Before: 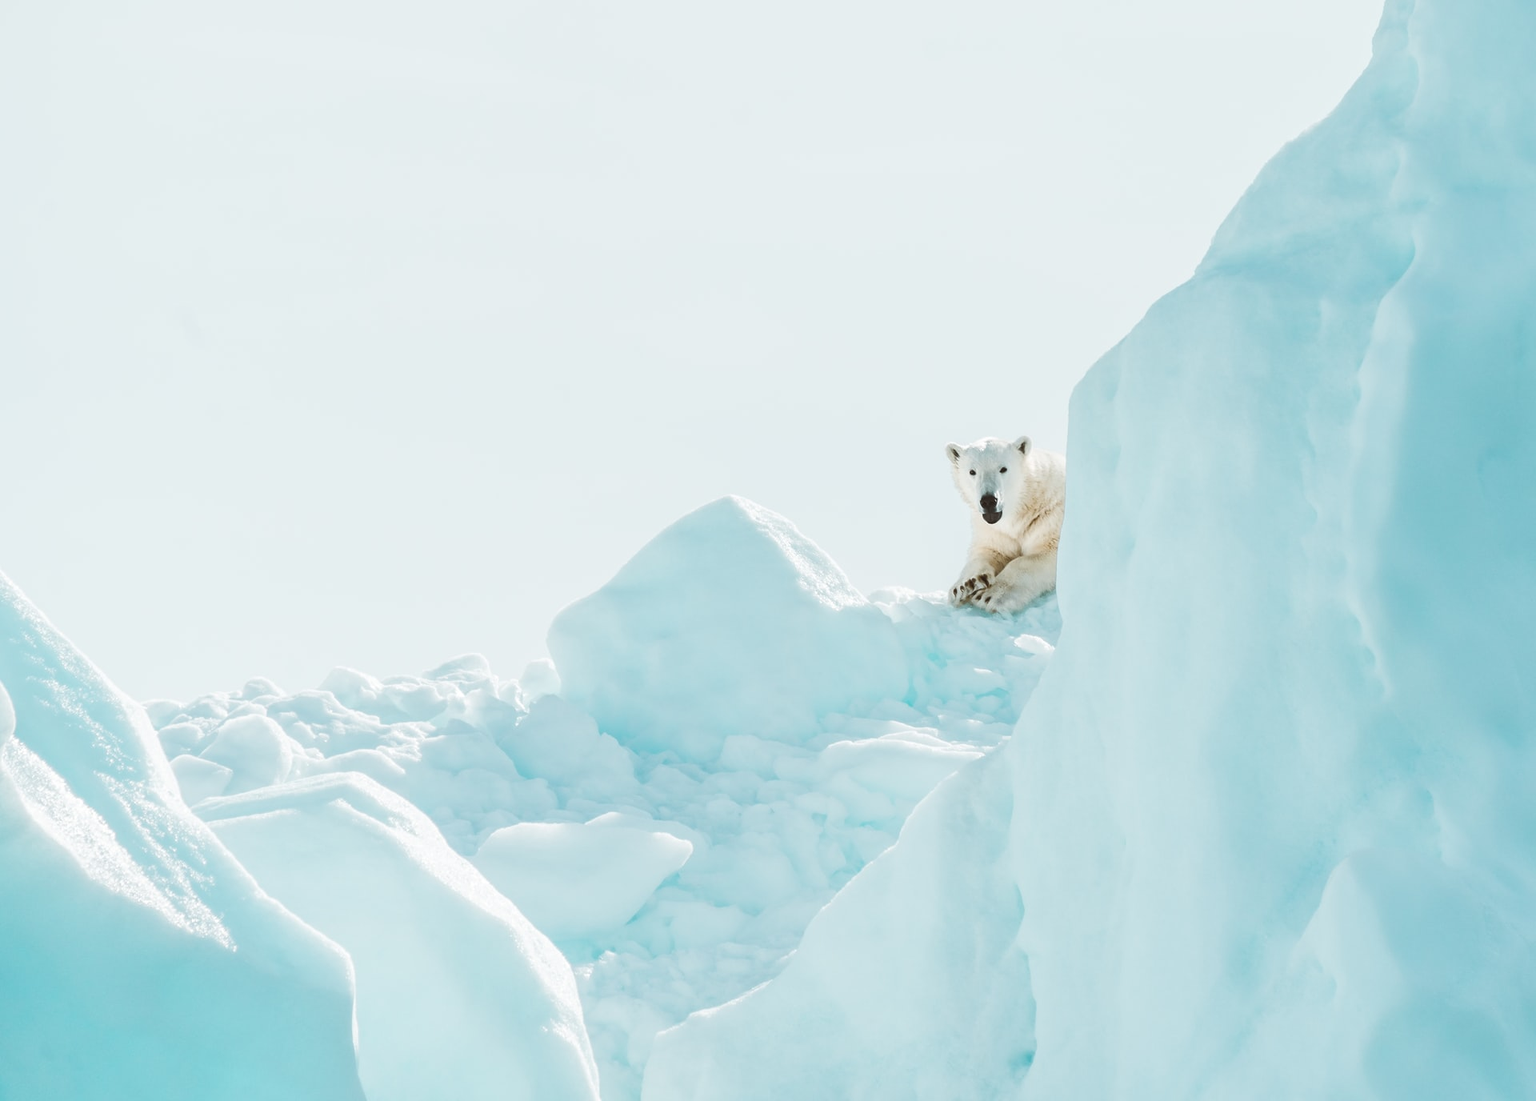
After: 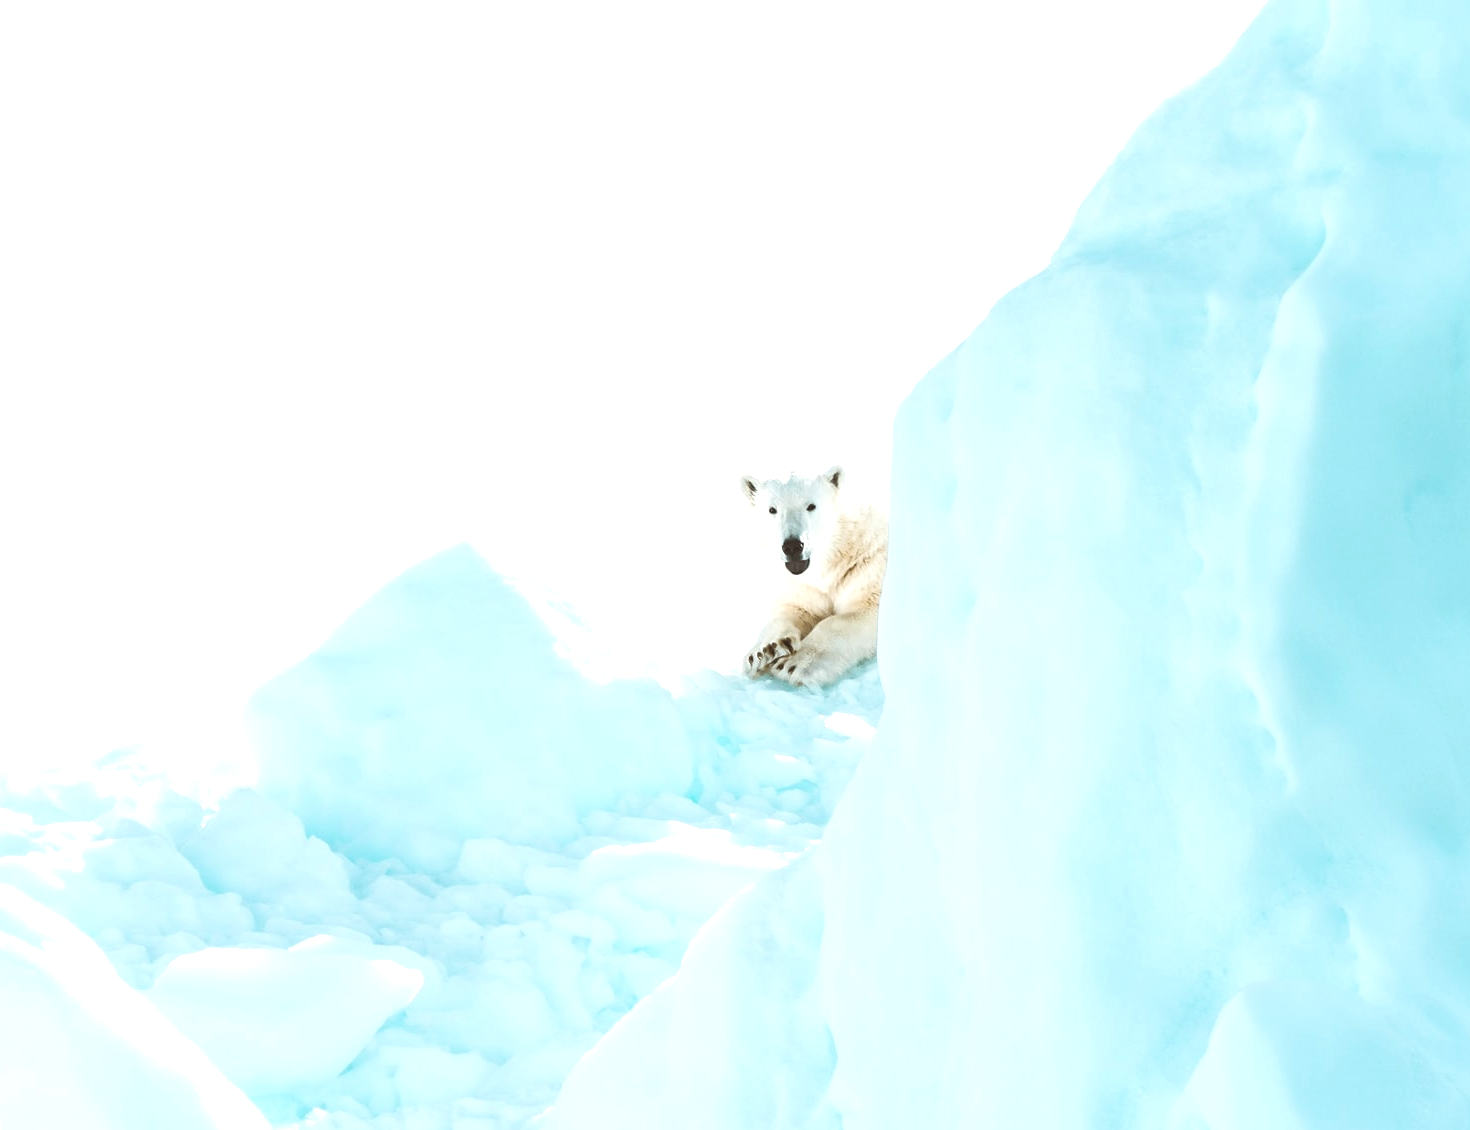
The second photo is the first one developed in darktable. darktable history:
crop: left 23.095%, top 5.827%, bottom 11.854%
exposure: exposure 0.564 EV, compensate highlight preservation false
